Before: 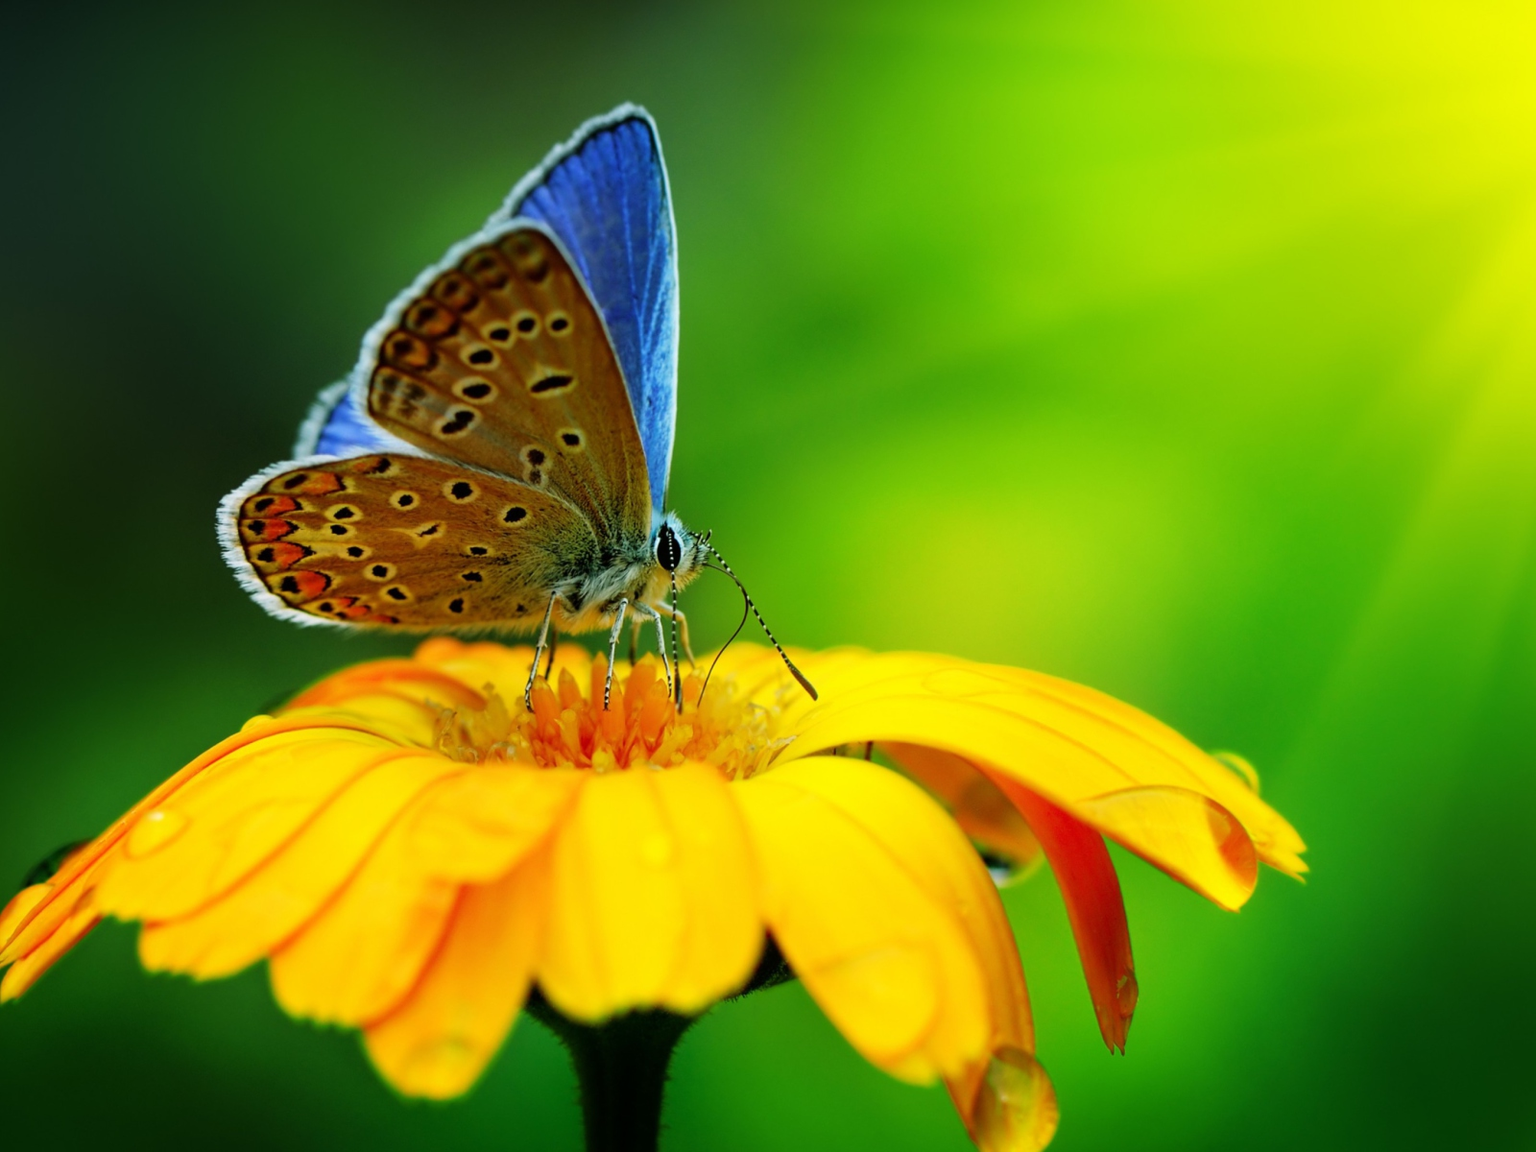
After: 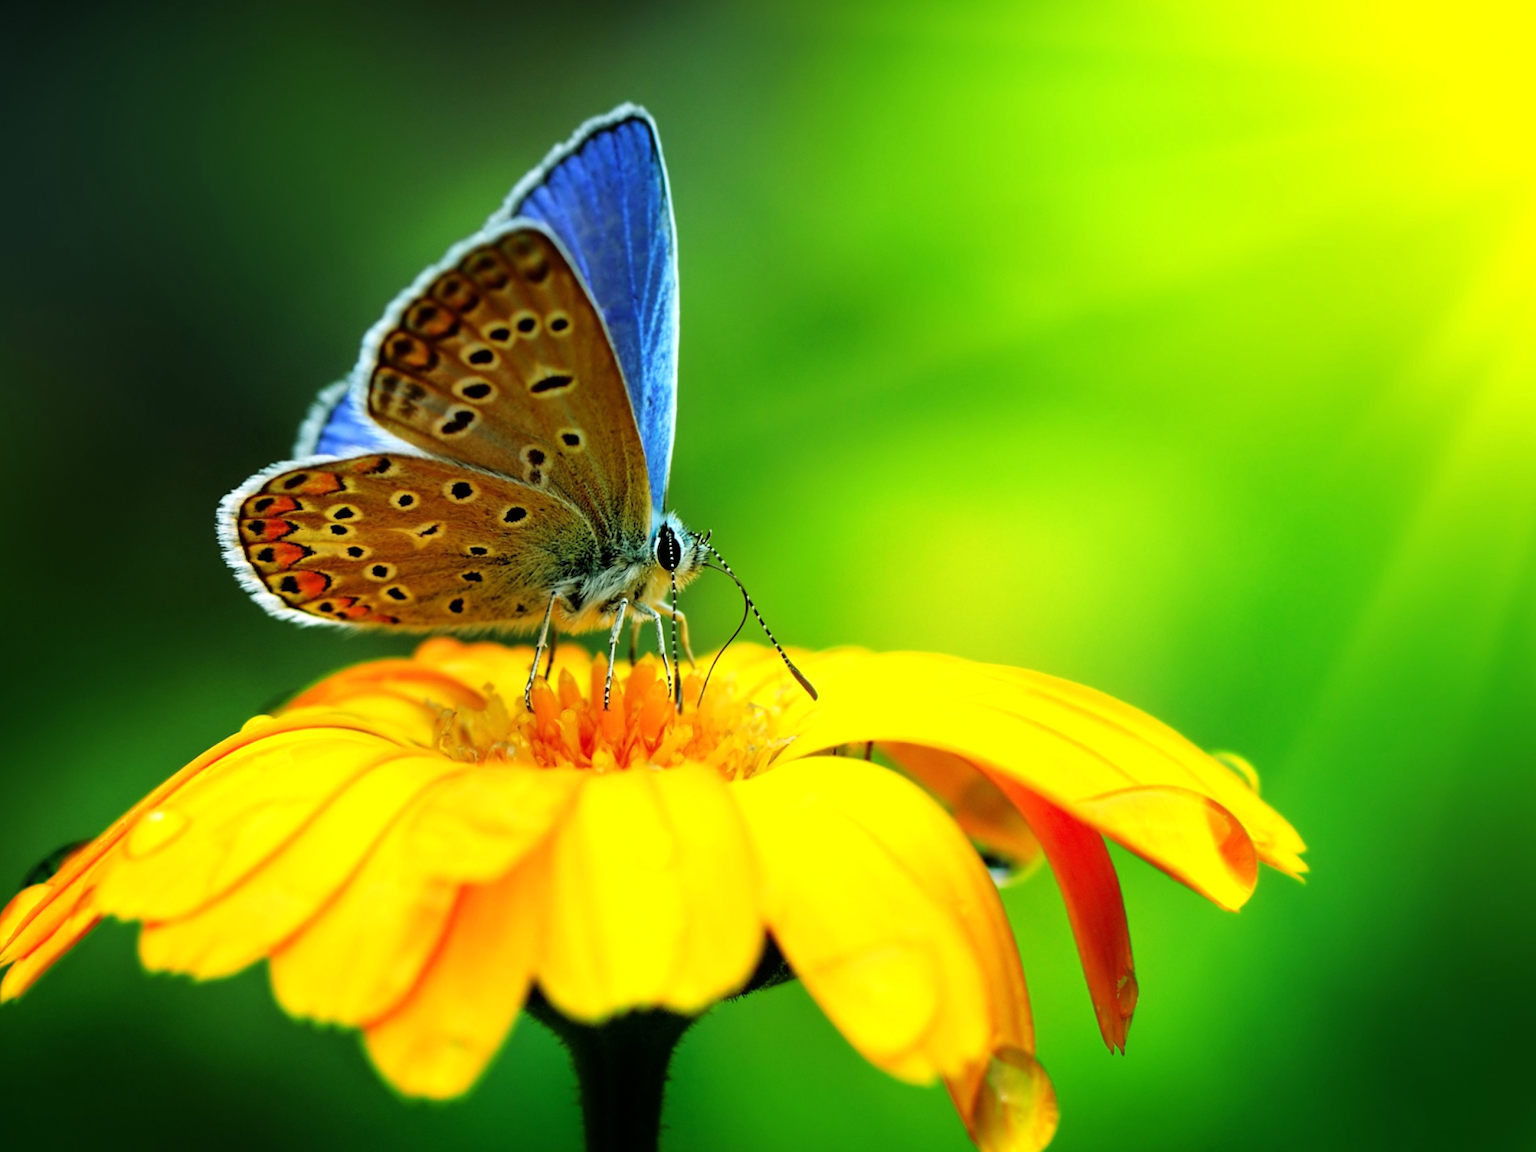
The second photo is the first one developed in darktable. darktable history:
tone equalizer: -8 EV -0.446 EV, -7 EV -0.364 EV, -6 EV -0.357 EV, -5 EV -0.187 EV, -3 EV 0.214 EV, -2 EV 0.36 EV, -1 EV 0.413 EV, +0 EV 0.417 EV
